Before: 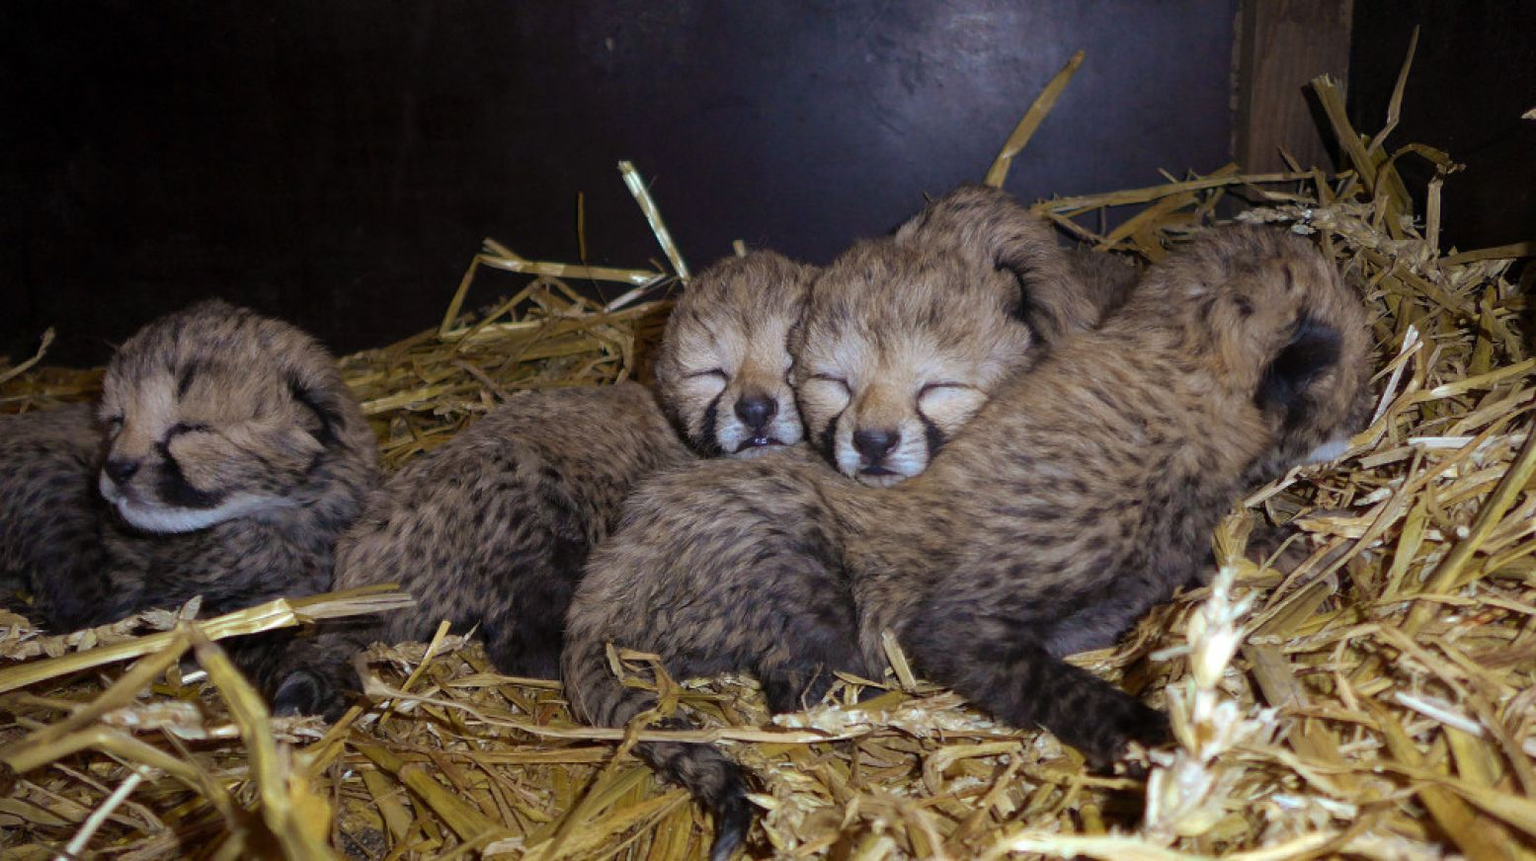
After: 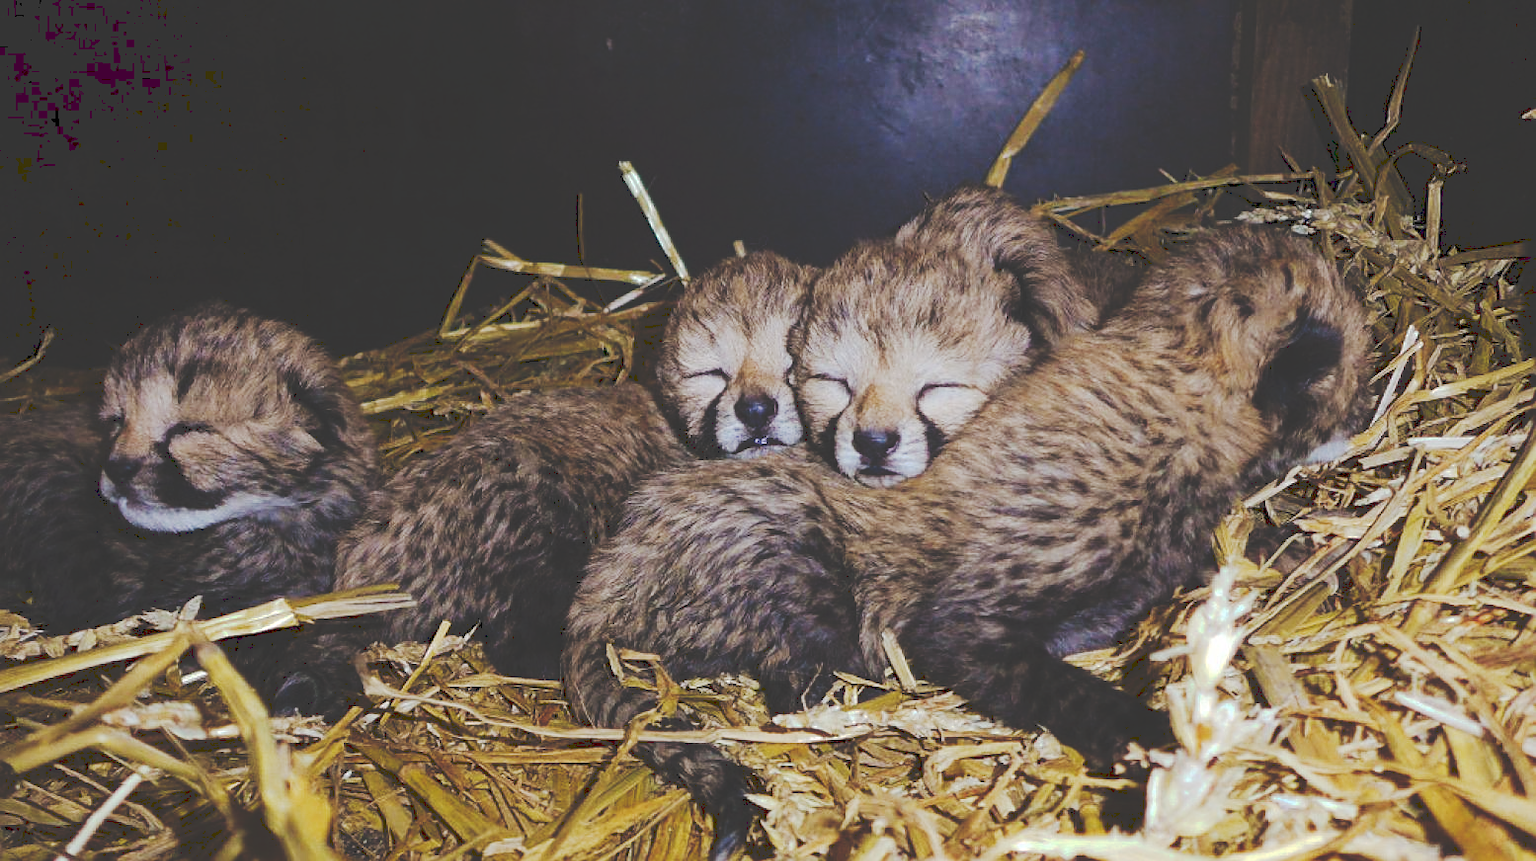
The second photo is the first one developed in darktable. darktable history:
tone curve: curves: ch0 [(0, 0) (0.003, 0.219) (0.011, 0.219) (0.025, 0.223) (0.044, 0.226) (0.069, 0.232) (0.1, 0.24) (0.136, 0.245) (0.177, 0.257) (0.224, 0.281) (0.277, 0.324) (0.335, 0.392) (0.399, 0.484) (0.468, 0.585) (0.543, 0.672) (0.623, 0.741) (0.709, 0.788) (0.801, 0.835) (0.898, 0.878) (1, 1)], preserve colors none
sharpen: on, module defaults
